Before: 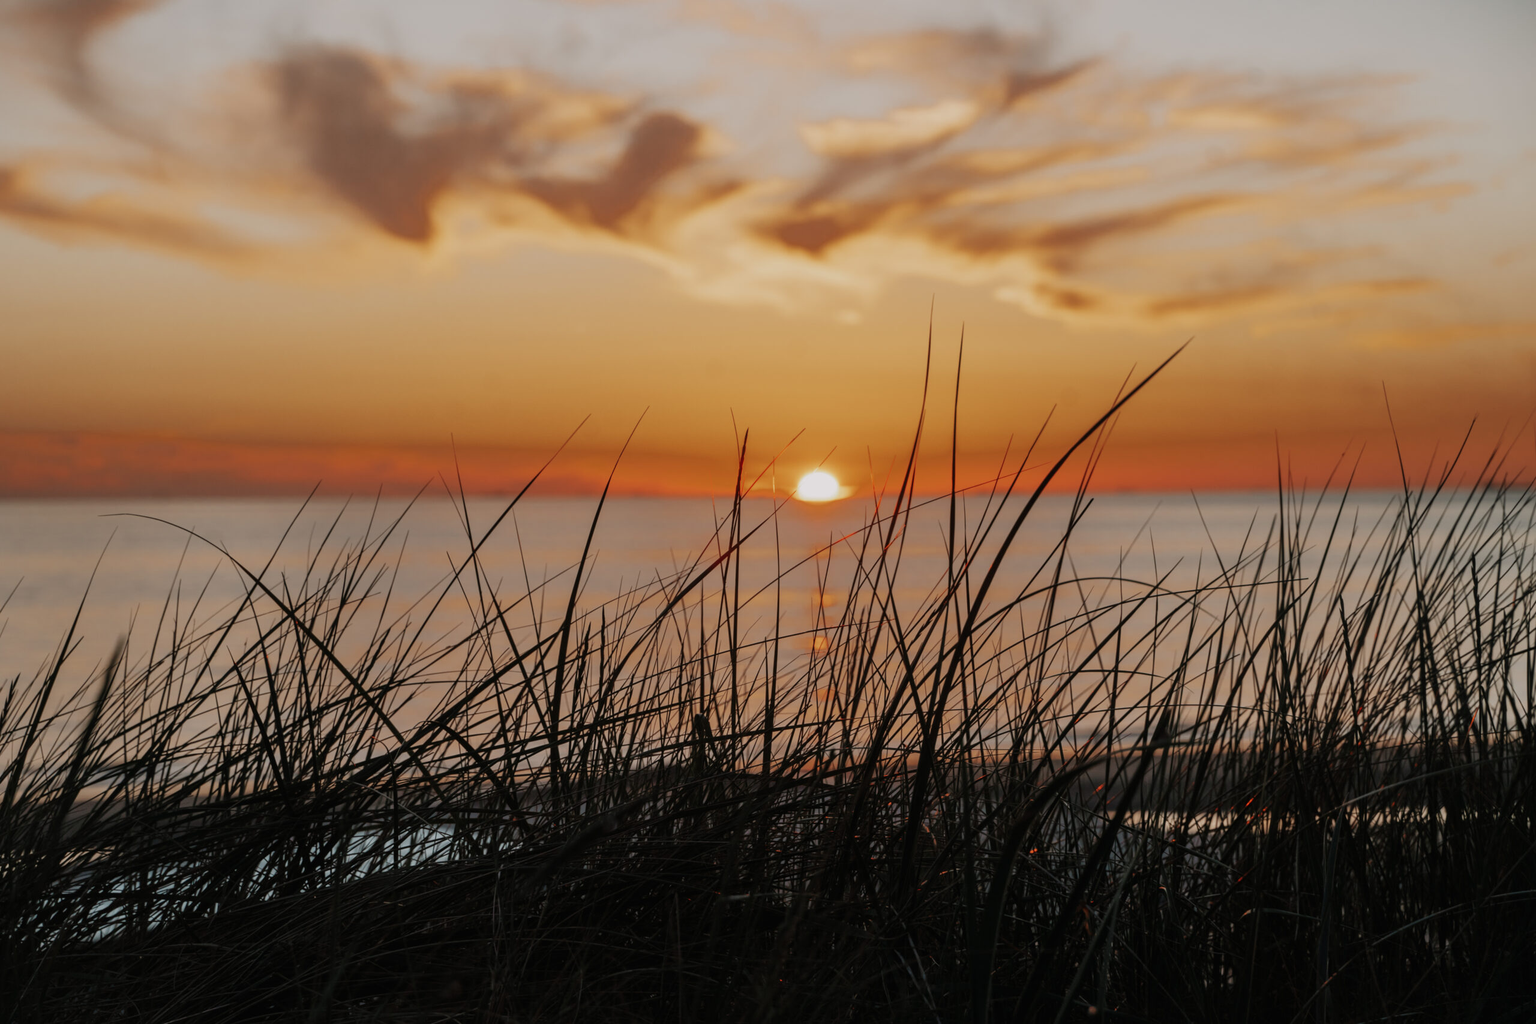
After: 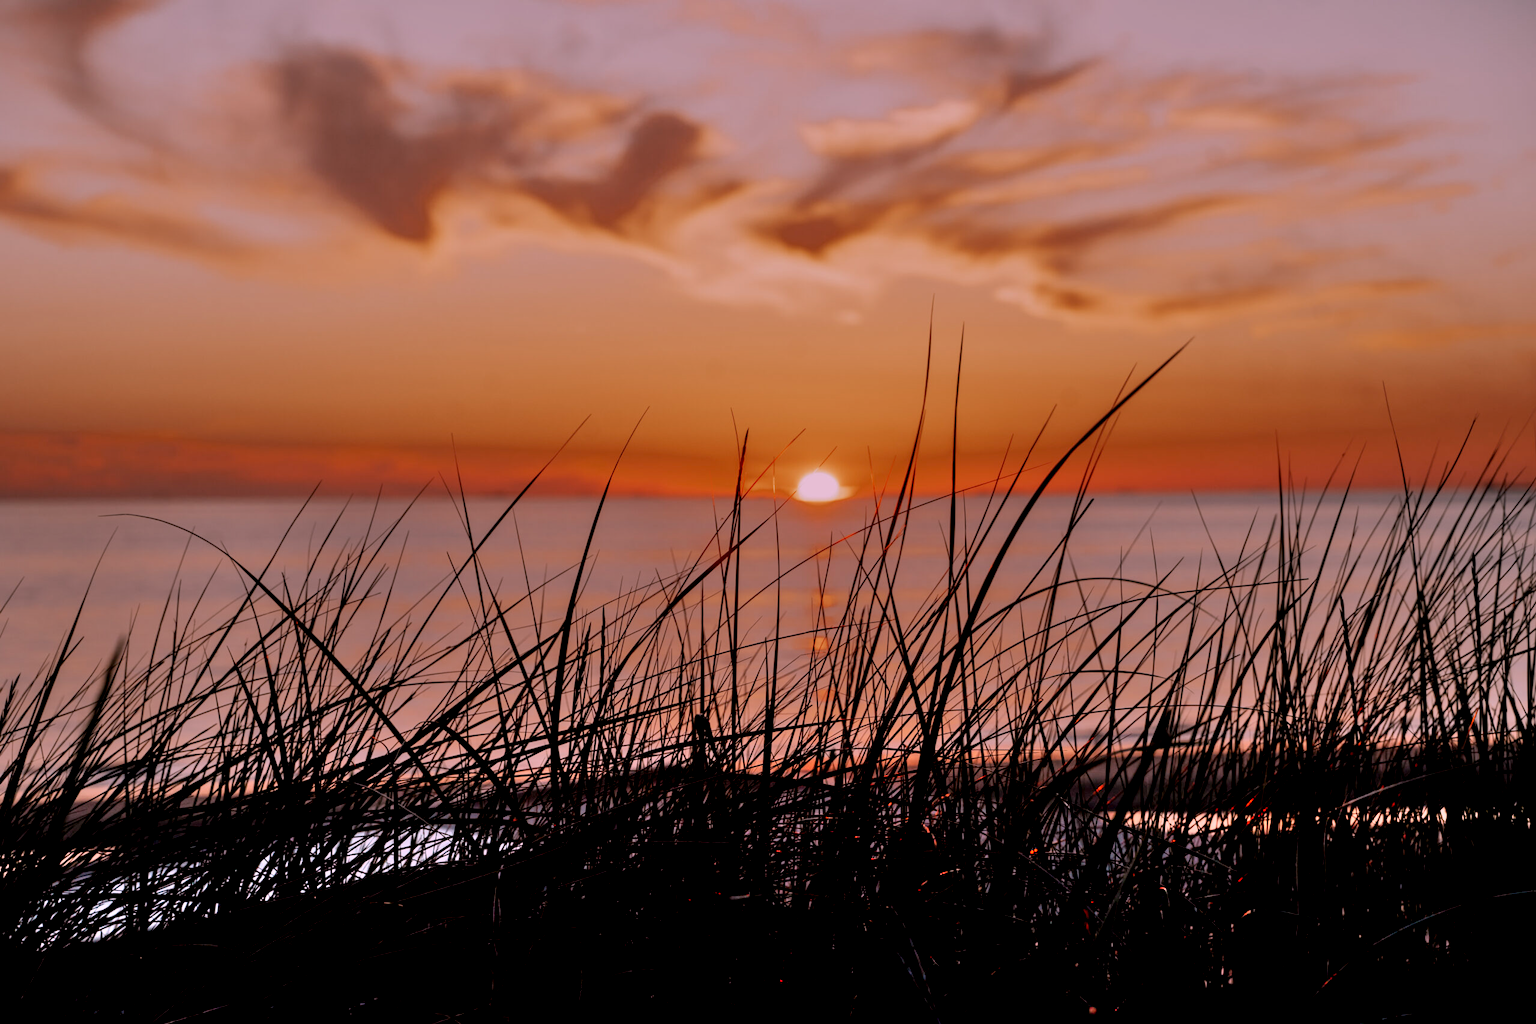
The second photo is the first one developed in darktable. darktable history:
shadows and highlights: soften with gaussian
white balance: red 1.188, blue 1.11
exposure: black level correction 0.011, exposure -0.478 EV, compensate highlight preservation false
